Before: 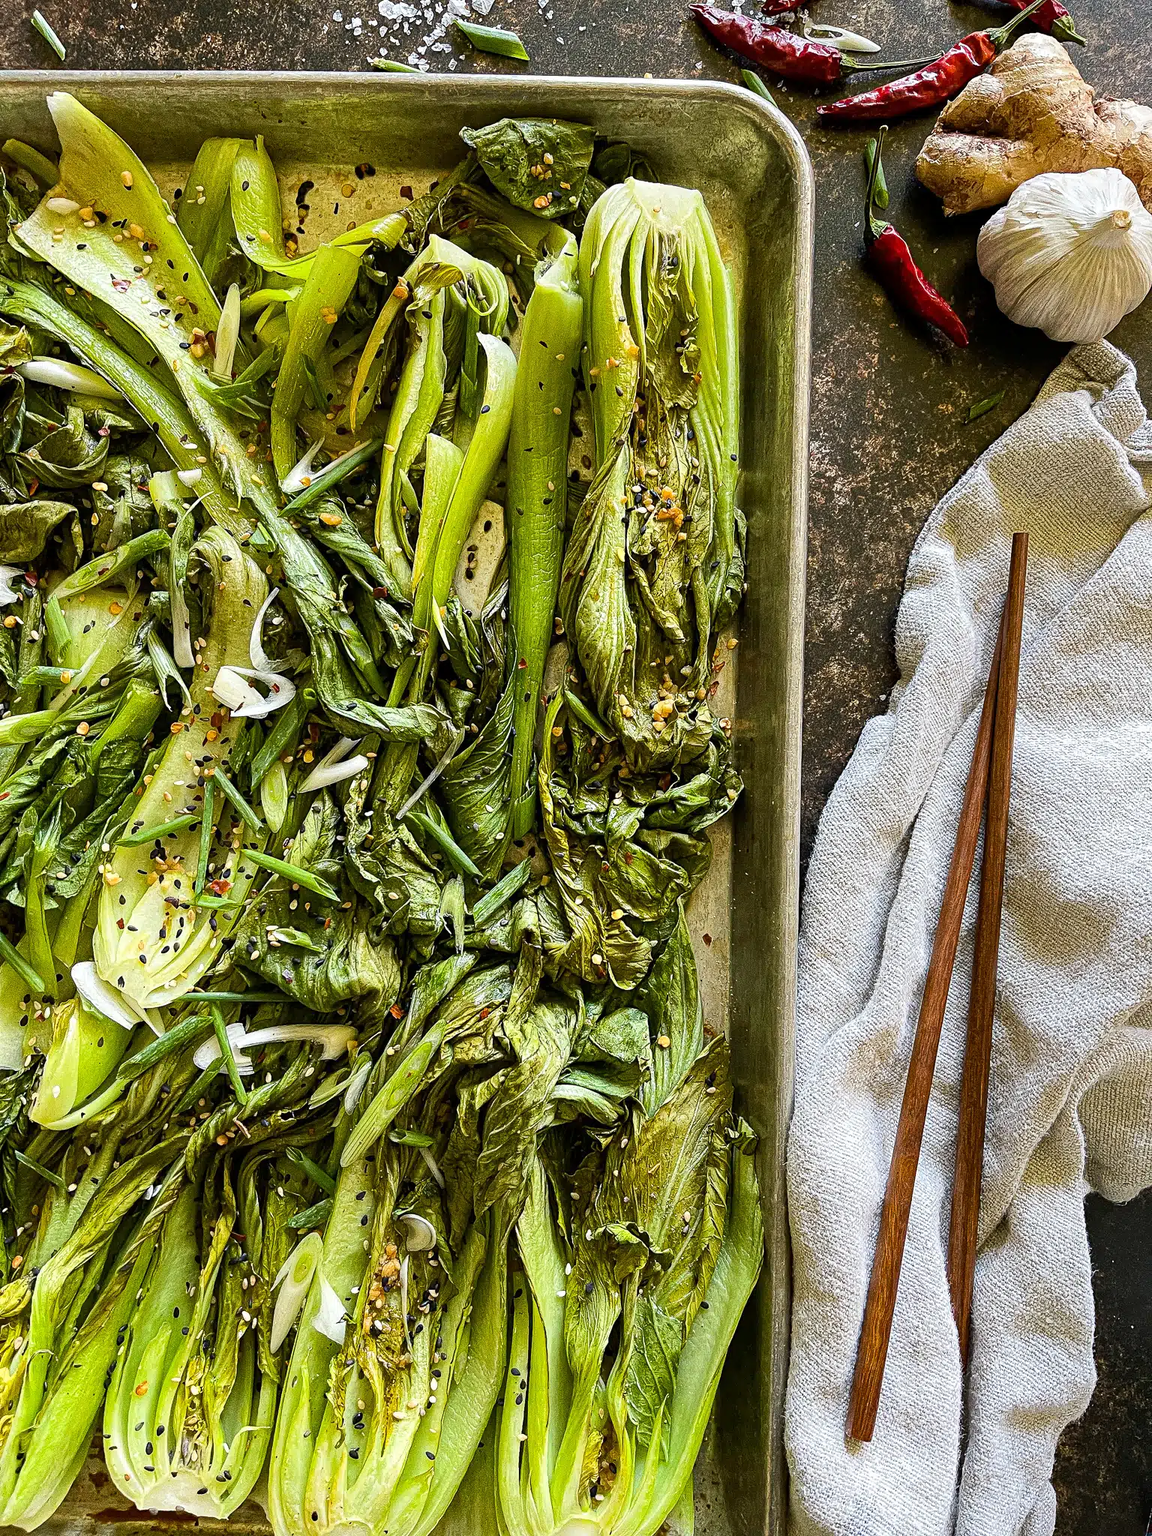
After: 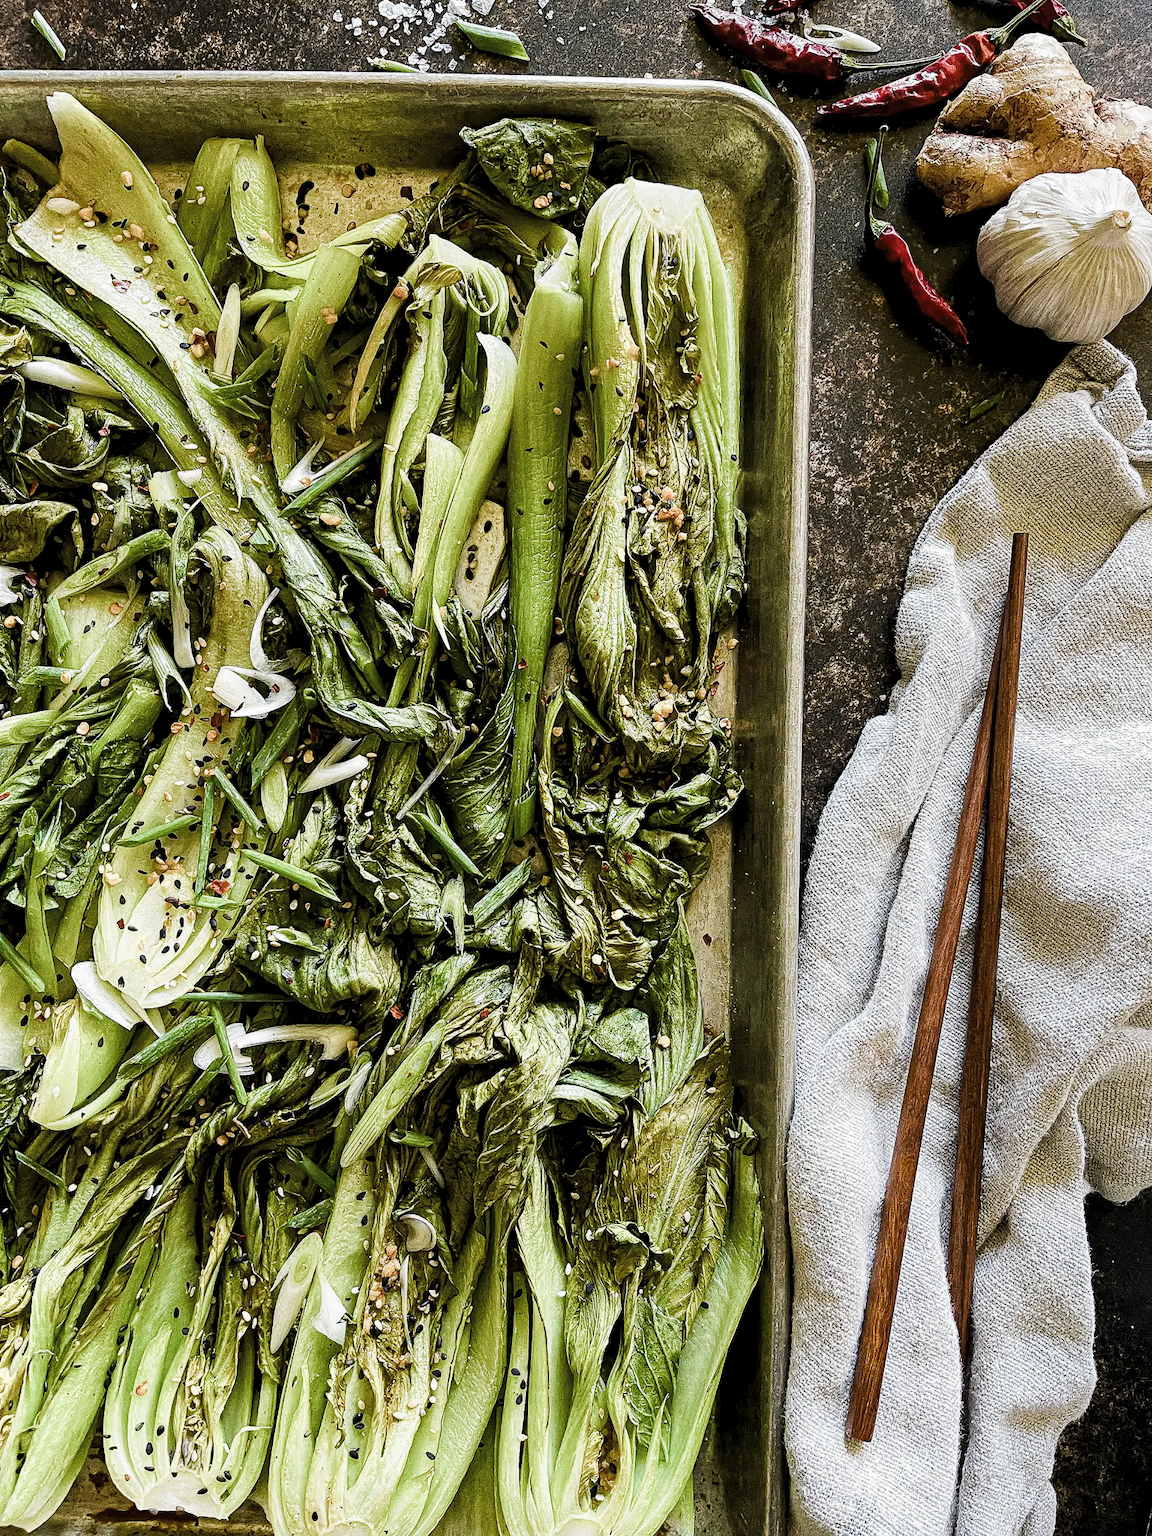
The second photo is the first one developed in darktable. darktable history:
levels: levels [0.052, 0.496, 0.908]
filmic rgb: black relative exposure -9.45 EV, white relative exposure 3.03 EV, threshold 5.94 EV, hardness 6.12, color science v5 (2021), contrast in shadows safe, contrast in highlights safe, enable highlight reconstruction true
